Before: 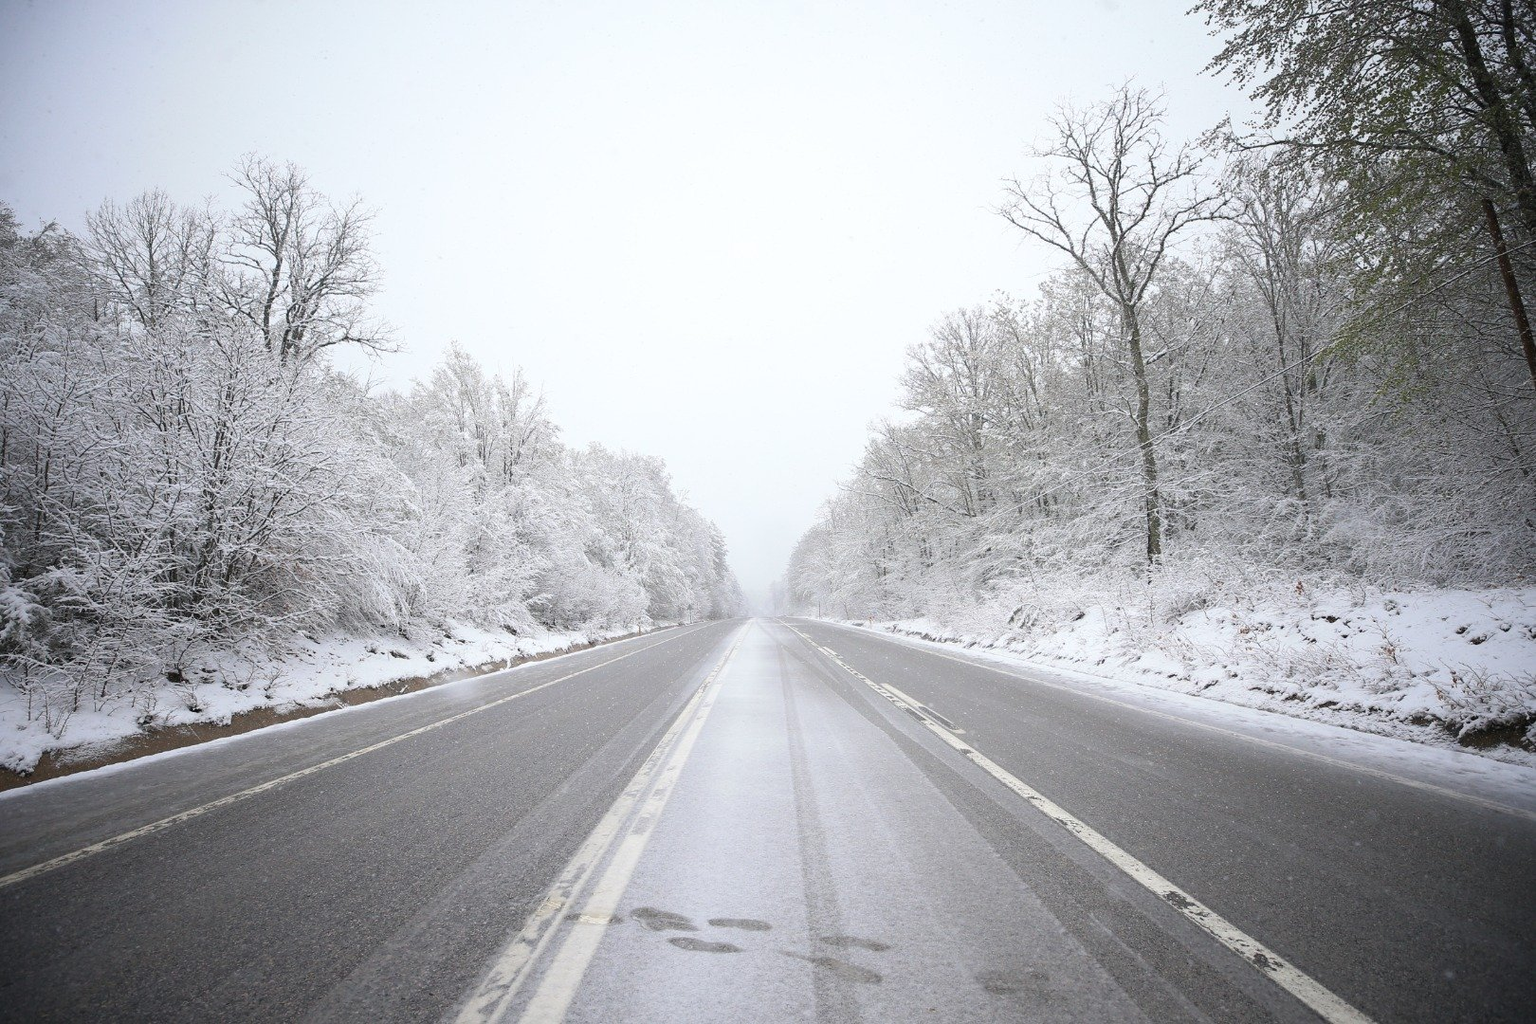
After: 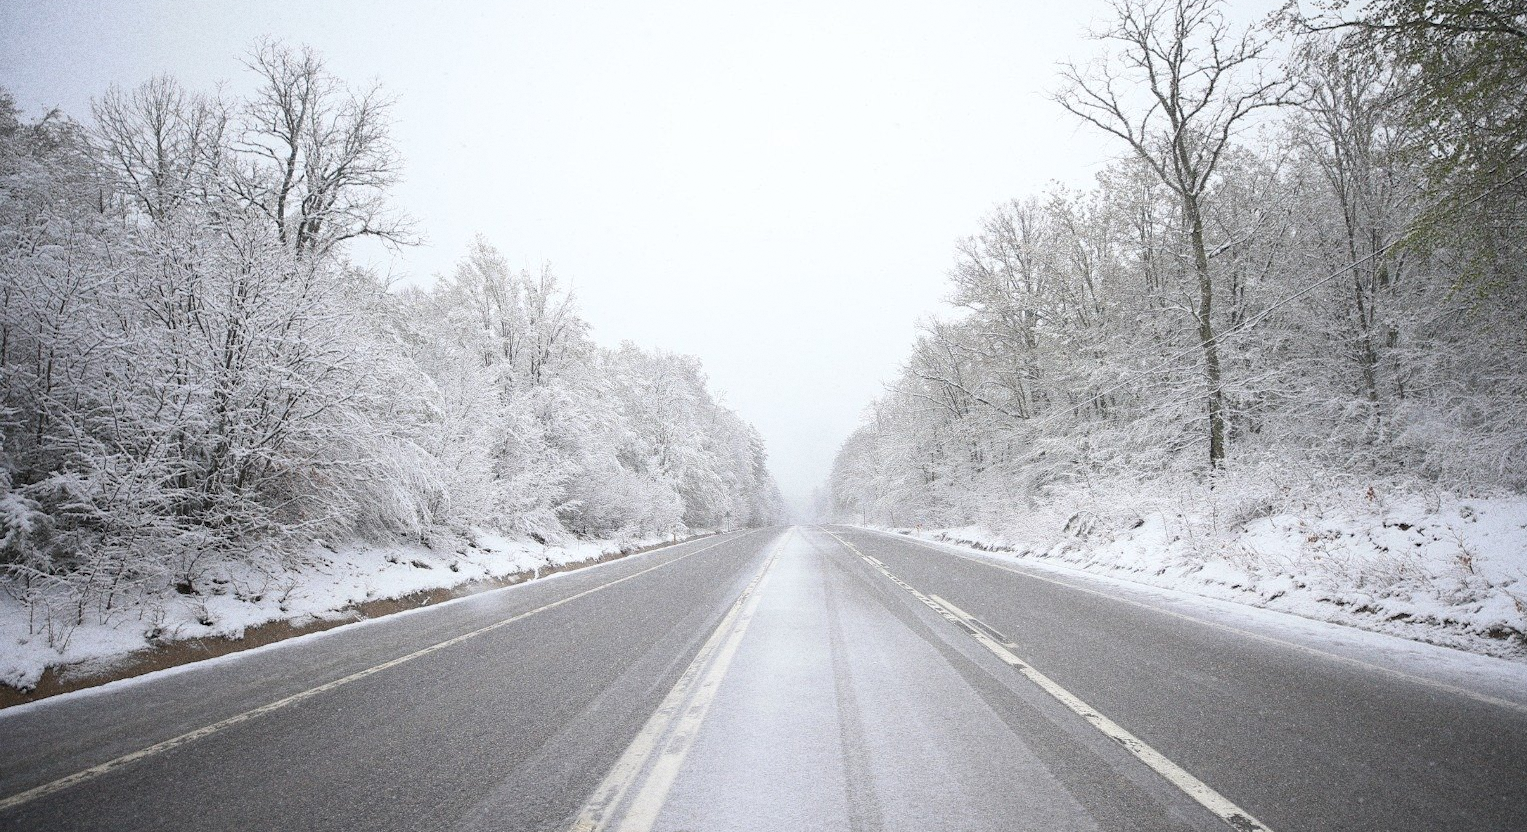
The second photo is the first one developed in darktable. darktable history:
grain: coarseness 0.09 ISO, strength 40%
crop and rotate: angle 0.03°, top 11.643%, right 5.651%, bottom 11.189%
